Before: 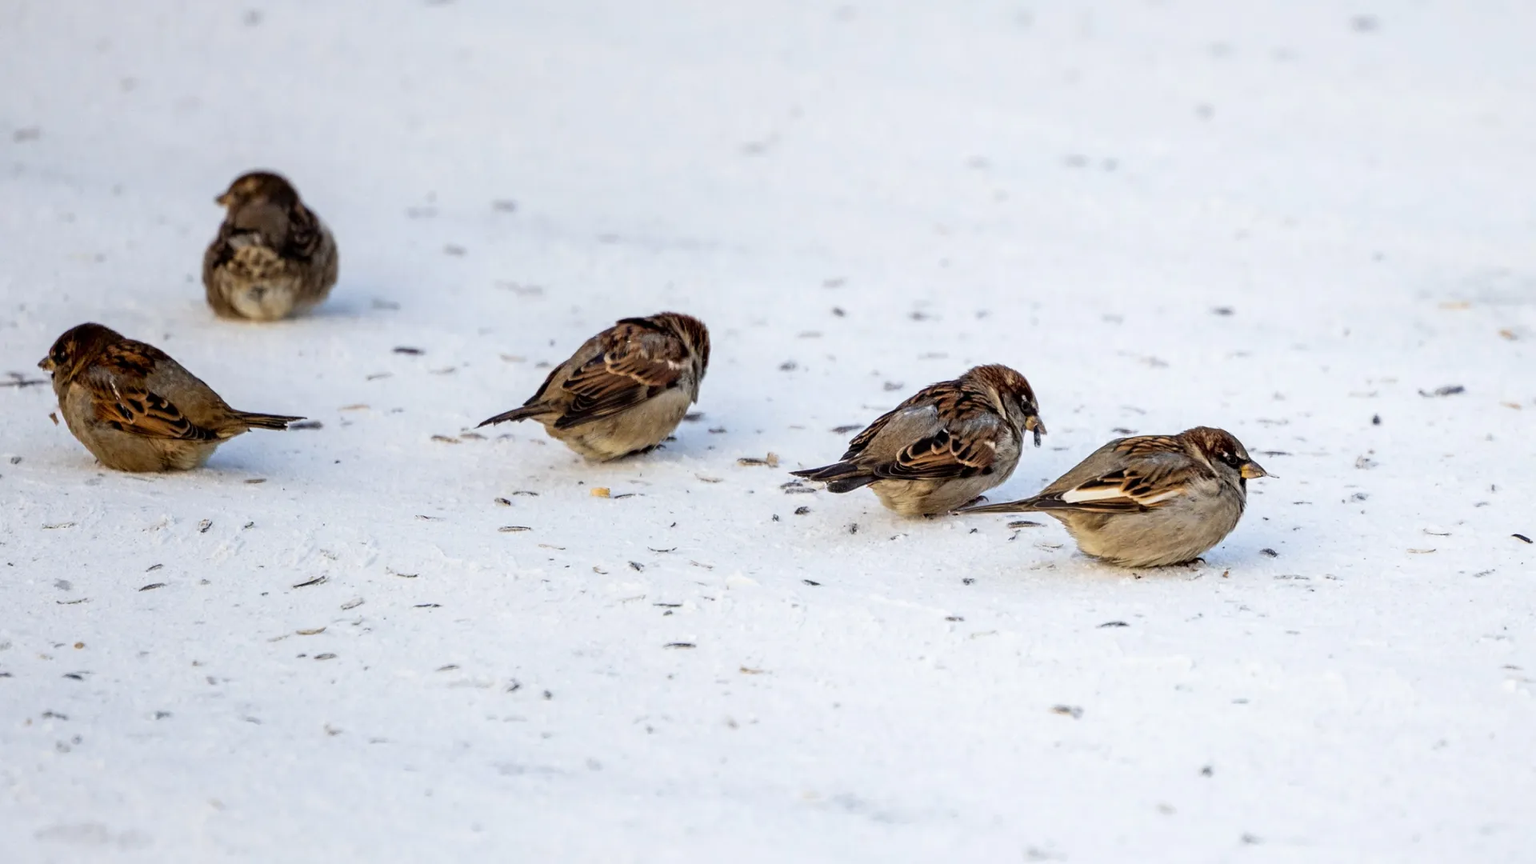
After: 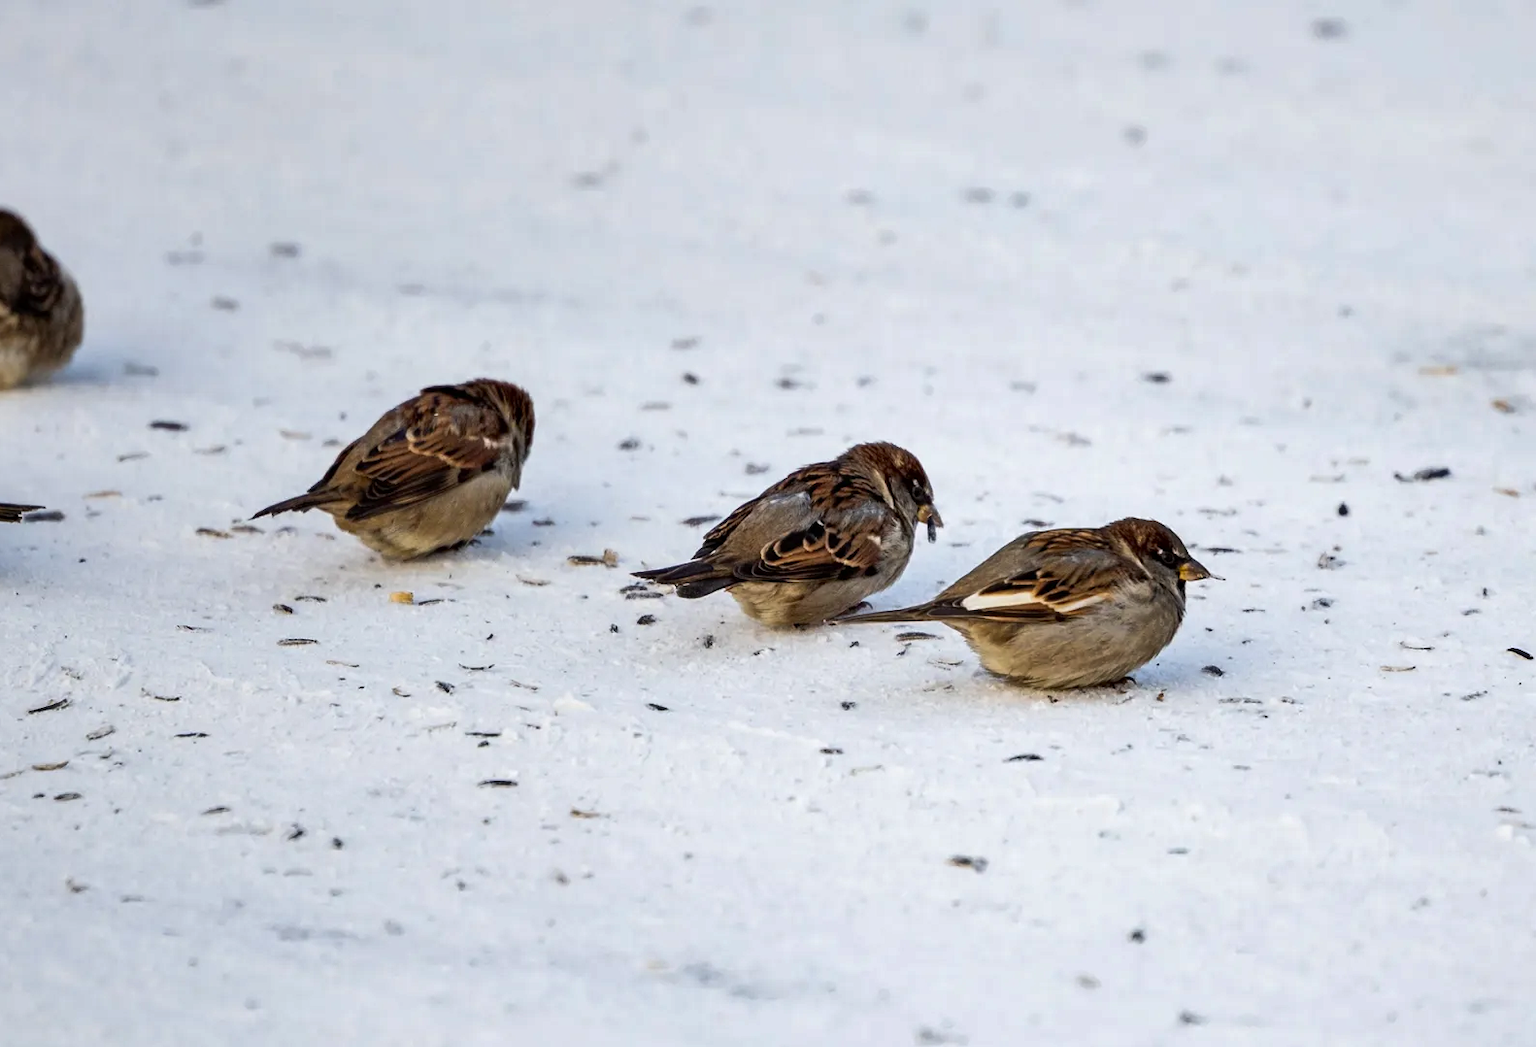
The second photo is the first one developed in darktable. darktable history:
crop: left 17.582%, bottom 0.031%
shadows and highlights: soften with gaussian
